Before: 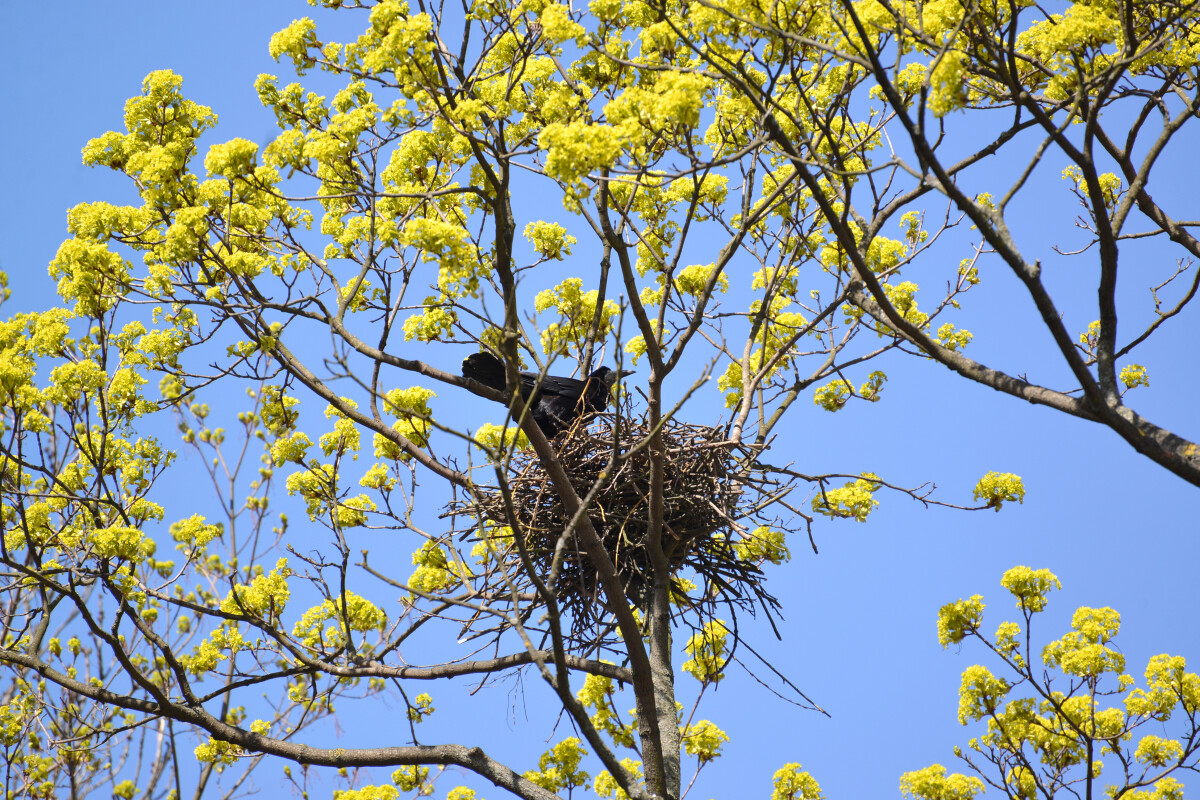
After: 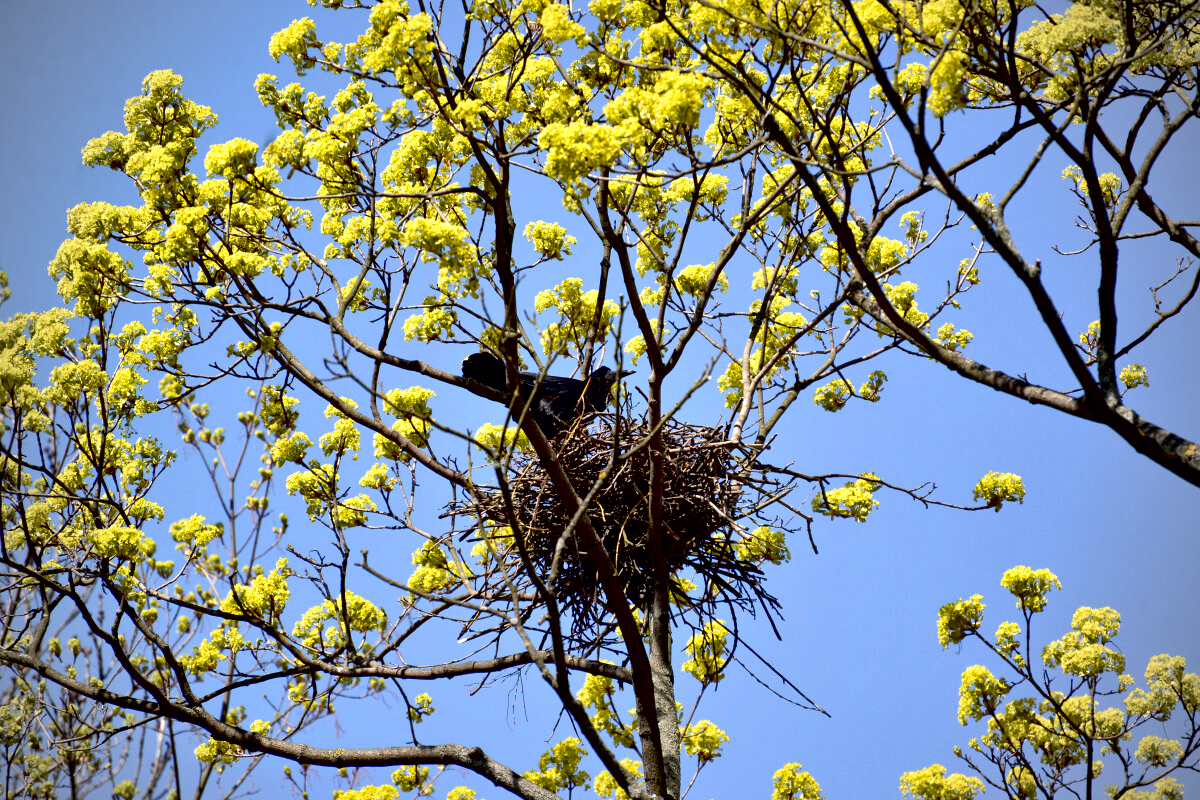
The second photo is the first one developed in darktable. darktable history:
local contrast: mode bilateral grid, contrast 70, coarseness 75, detail 180%, midtone range 0.2
vignetting: on, module defaults
exposure: black level correction 0.029, exposure -0.073 EV, compensate highlight preservation false
